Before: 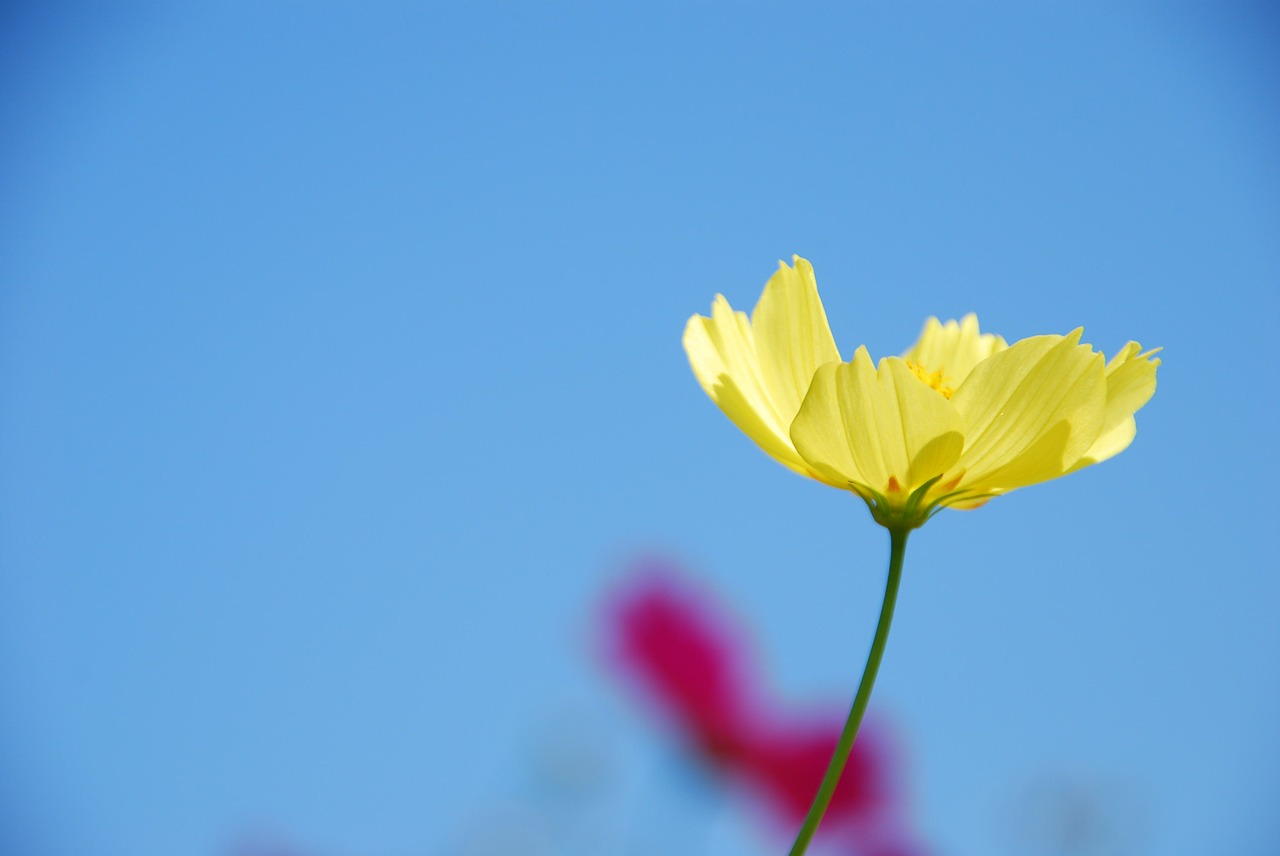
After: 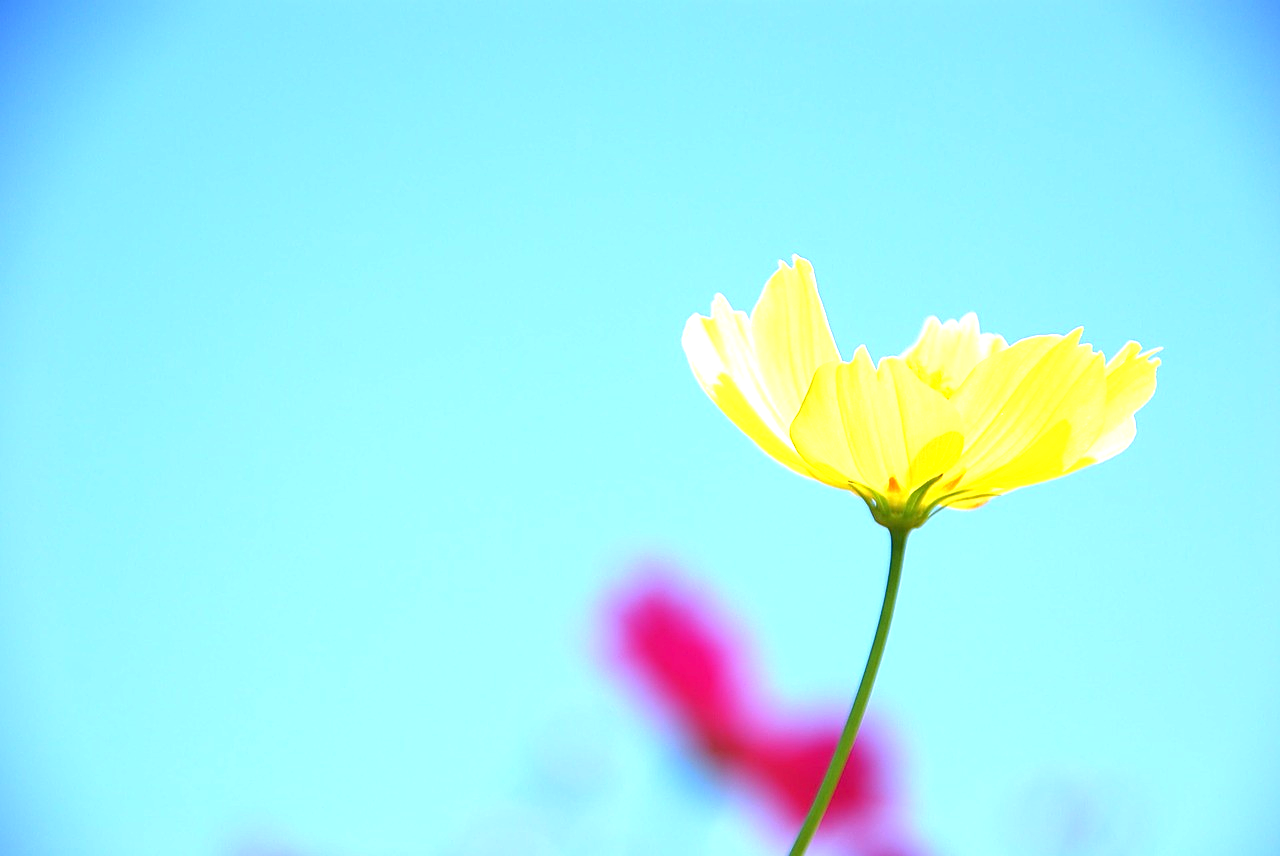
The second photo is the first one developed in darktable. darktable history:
sharpen: on, module defaults
exposure: black level correction 0, exposure 1.3 EV, compensate exposure bias true, compensate highlight preservation false
